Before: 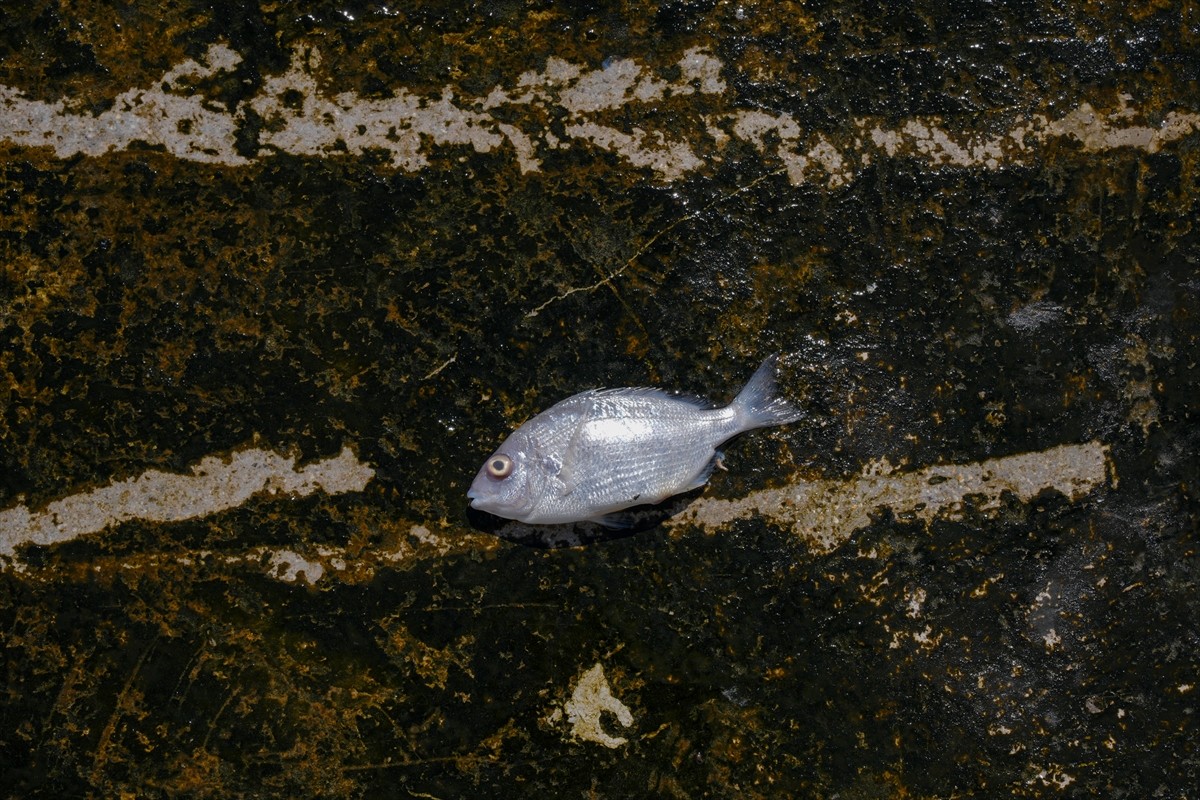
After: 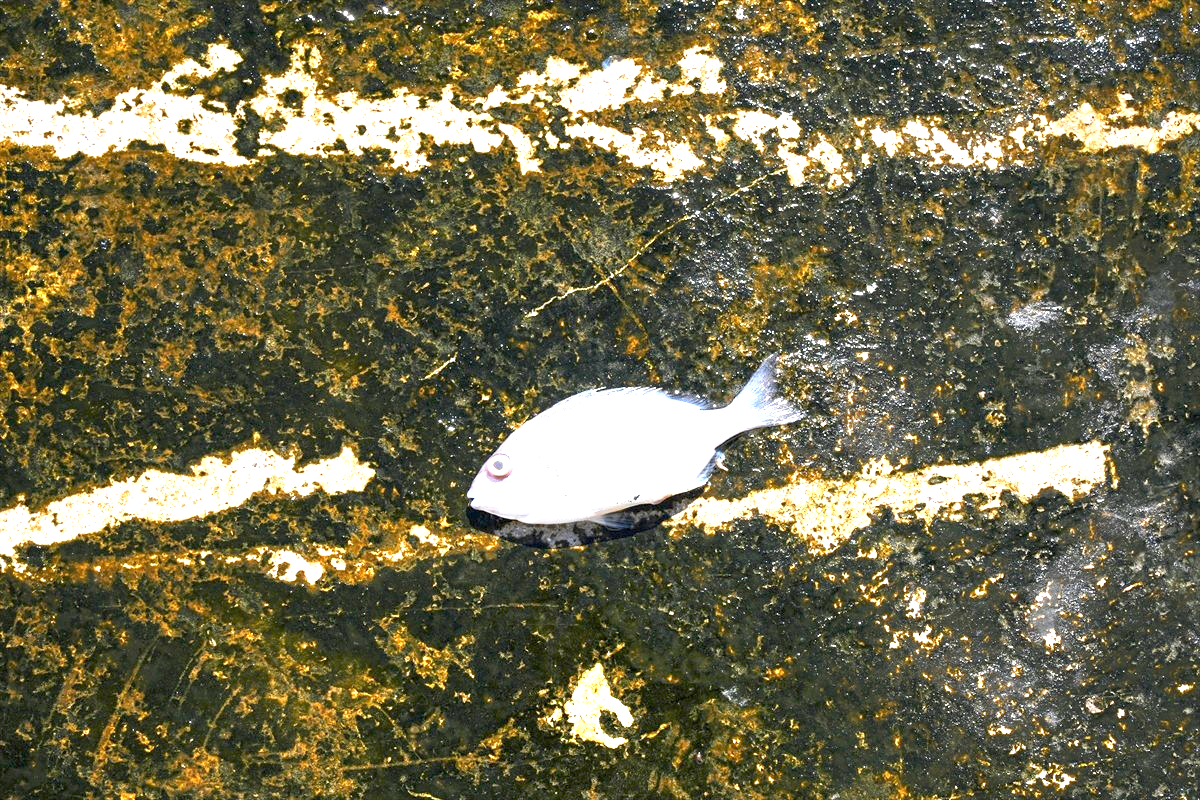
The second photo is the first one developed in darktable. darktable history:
exposure: exposure 3.077 EV, compensate highlight preservation false
